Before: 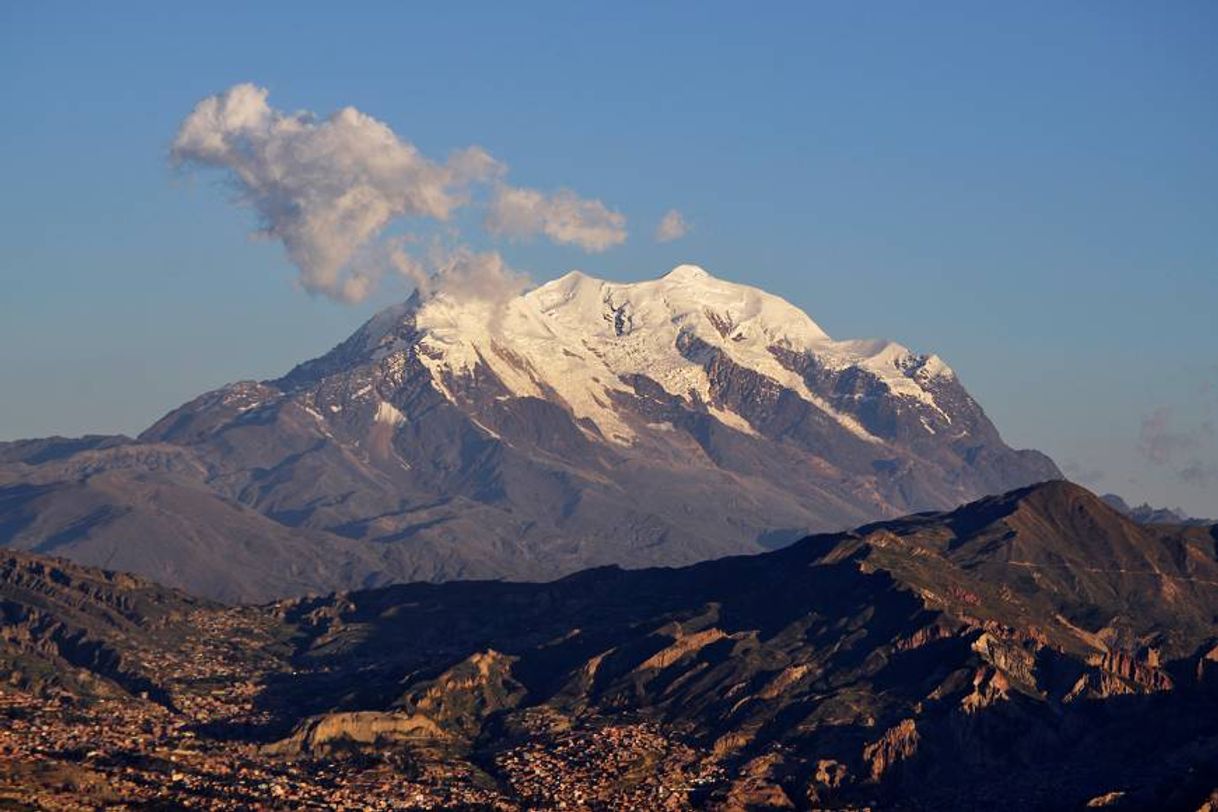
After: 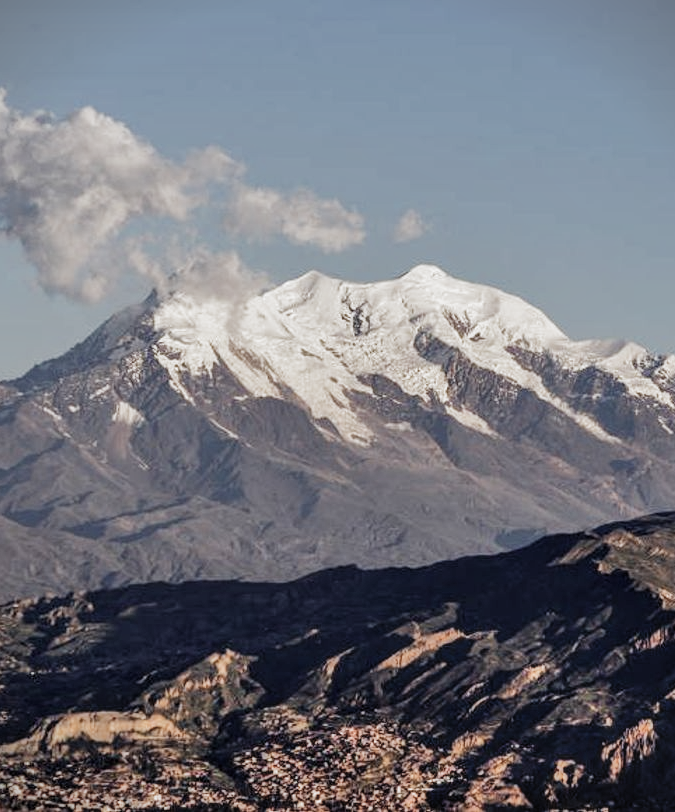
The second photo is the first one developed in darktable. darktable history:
exposure: black level correction 0, exposure 0.499 EV, compensate highlight preservation false
vignetting: fall-off start 100.57%
crop: left 21.573%, right 22.39%
filmic rgb: black relative exposure -11.3 EV, white relative exposure 3.23 EV, threshold 2.97 EV, hardness 6.69, add noise in highlights 0.001, preserve chrominance no, color science v3 (2019), use custom middle-gray values true, contrast in highlights soft, enable highlight reconstruction true
shadows and highlights: soften with gaussian
contrast brightness saturation: contrast -0.042, saturation -0.409
local contrast: highlights 54%, shadows 52%, detail 130%, midtone range 0.447
